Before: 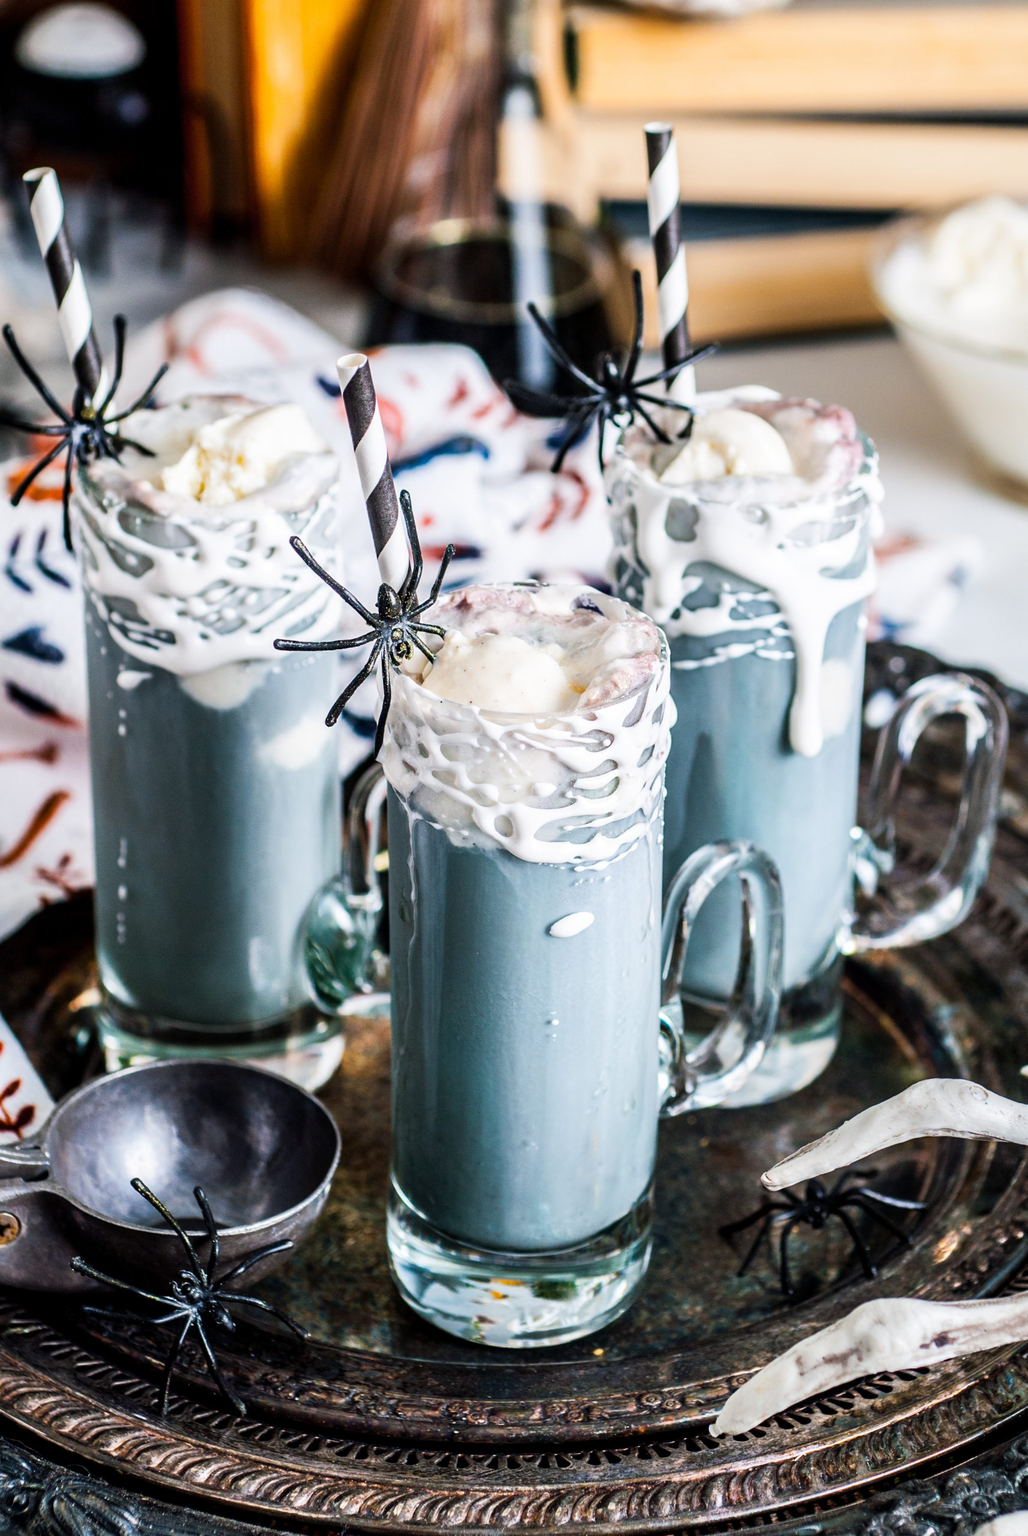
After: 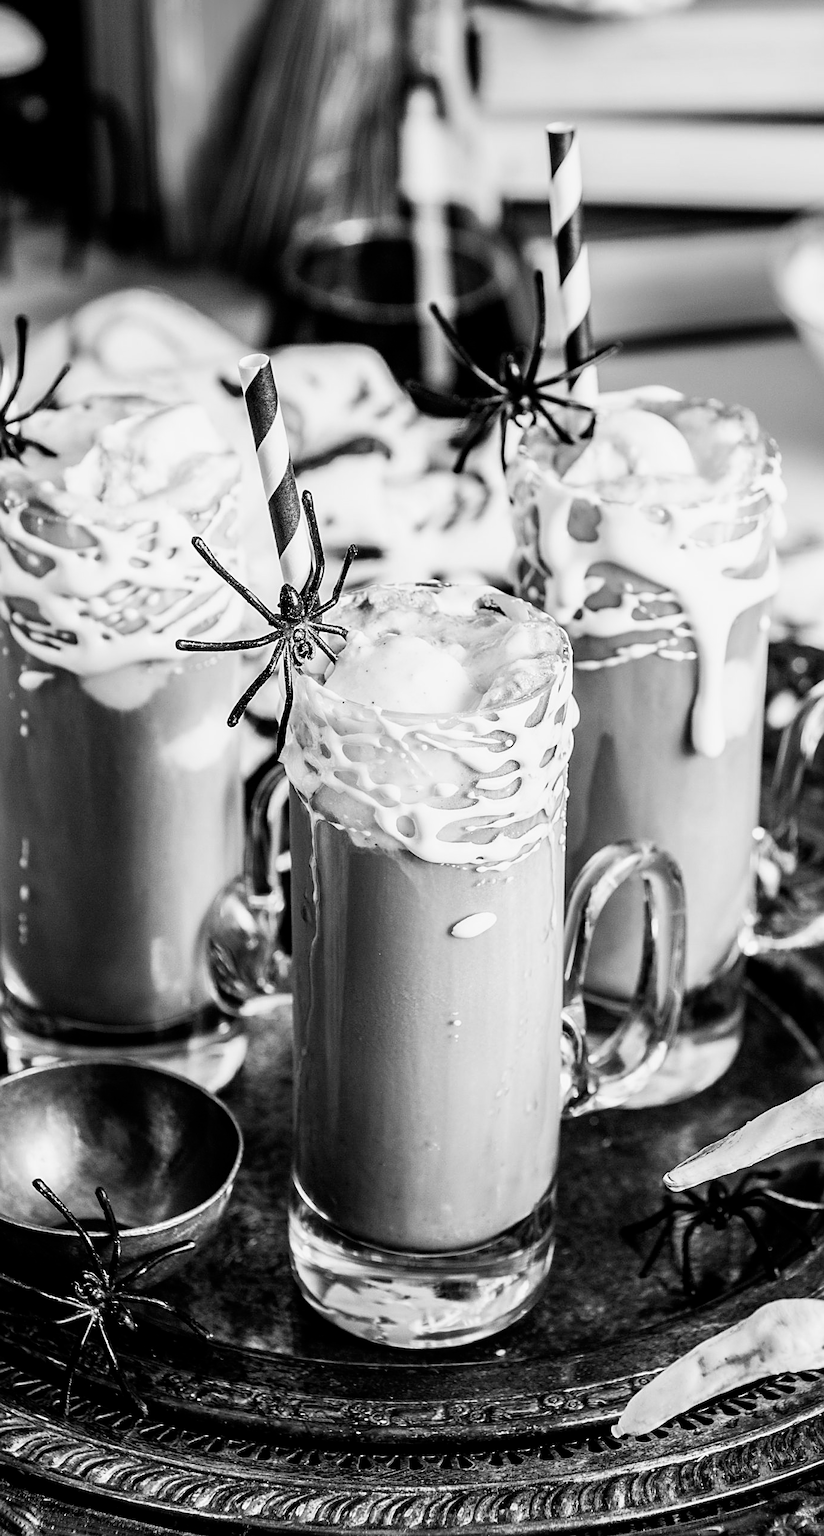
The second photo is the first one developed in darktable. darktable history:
filmic rgb: black relative exposure -12 EV, white relative exposure 2.8 EV, threshold 3 EV, target black luminance 0%, hardness 8.06, latitude 70.41%, contrast 1.14, highlights saturation mix 10%, shadows ↔ highlights balance -0.388%, color science v4 (2020), iterations of high-quality reconstruction 10, contrast in shadows soft, contrast in highlights soft, enable highlight reconstruction true
sharpen: on, module defaults
monochrome: size 1
crop and rotate: left 9.597%, right 10.195%
